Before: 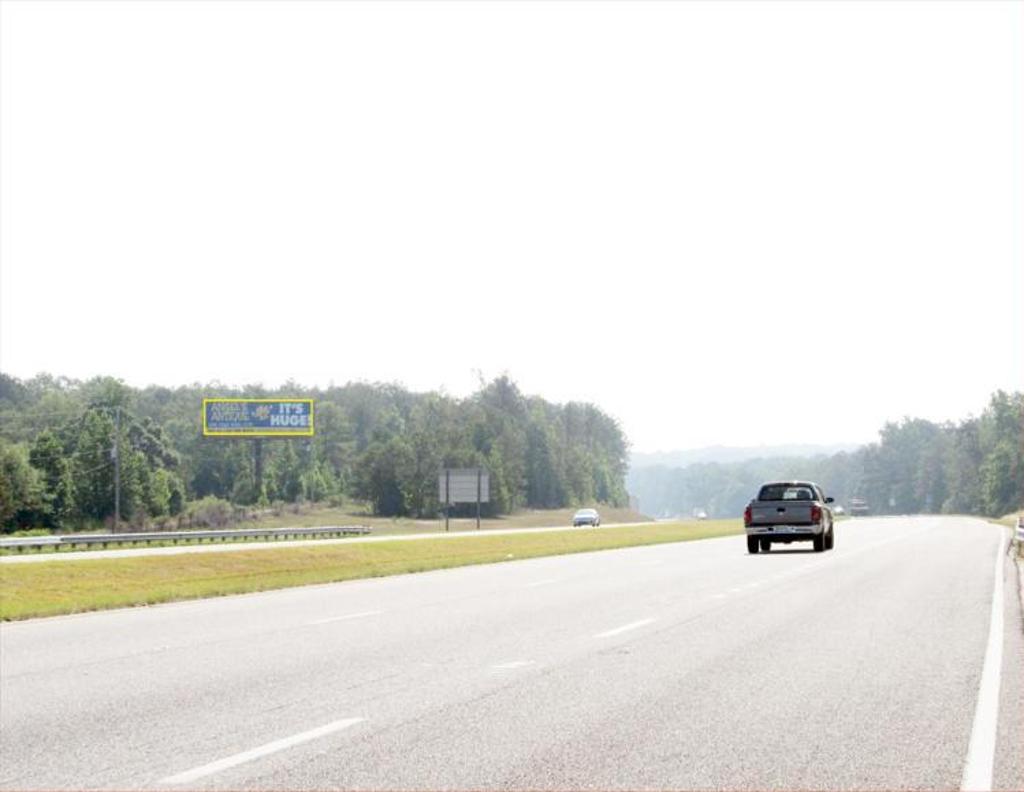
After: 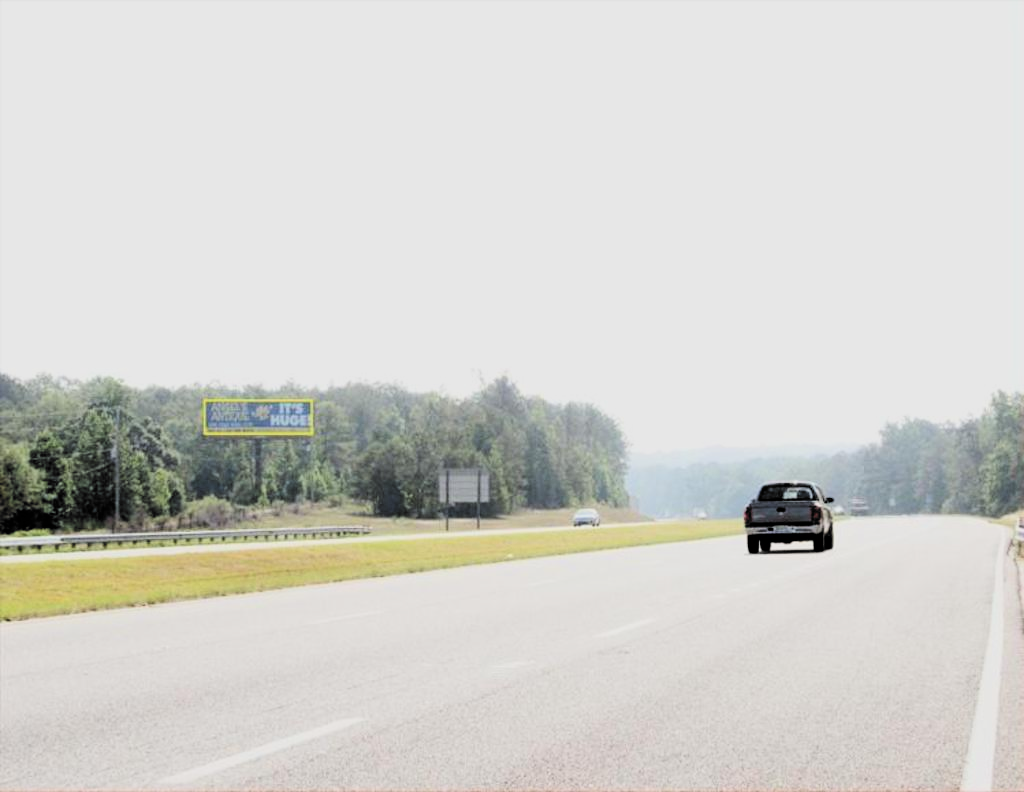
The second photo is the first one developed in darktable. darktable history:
filmic rgb: black relative exposure -5 EV, white relative exposure 3.96 EV, hardness 2.88, contrast 1.403, highlights saturation mix -30.85%, color science v6 (2022)
